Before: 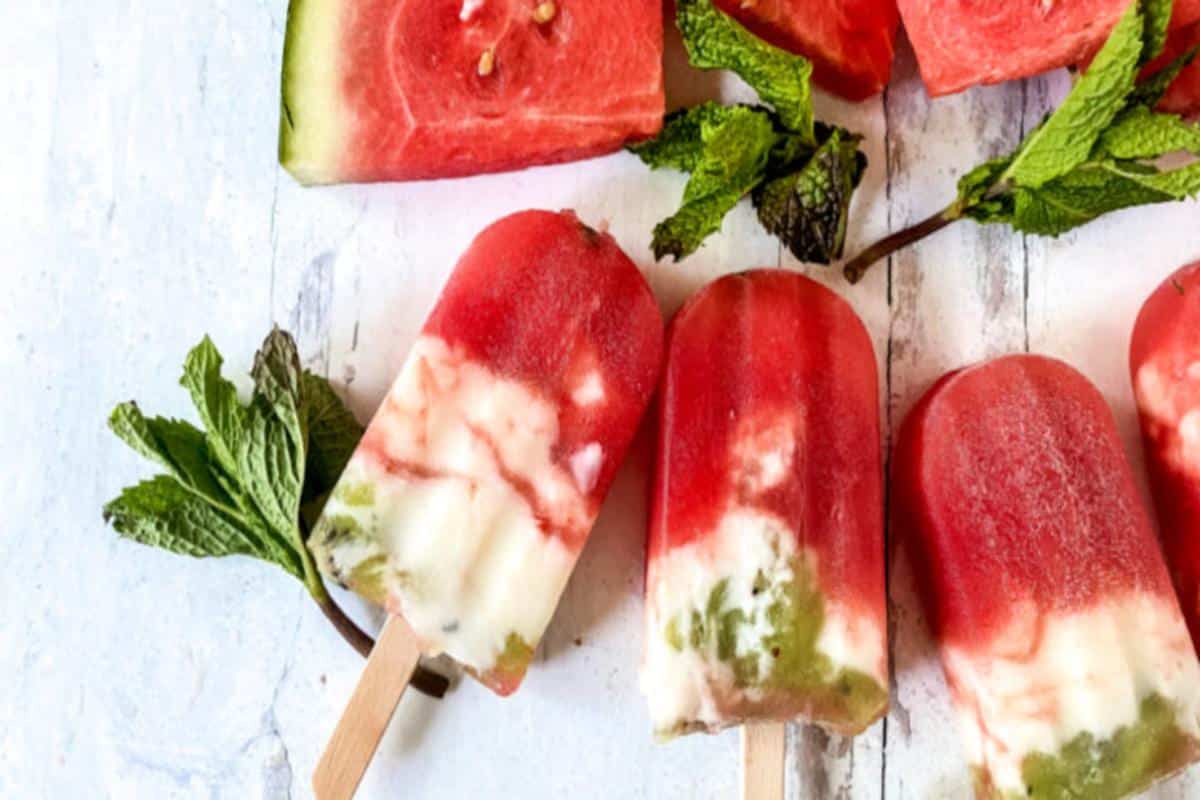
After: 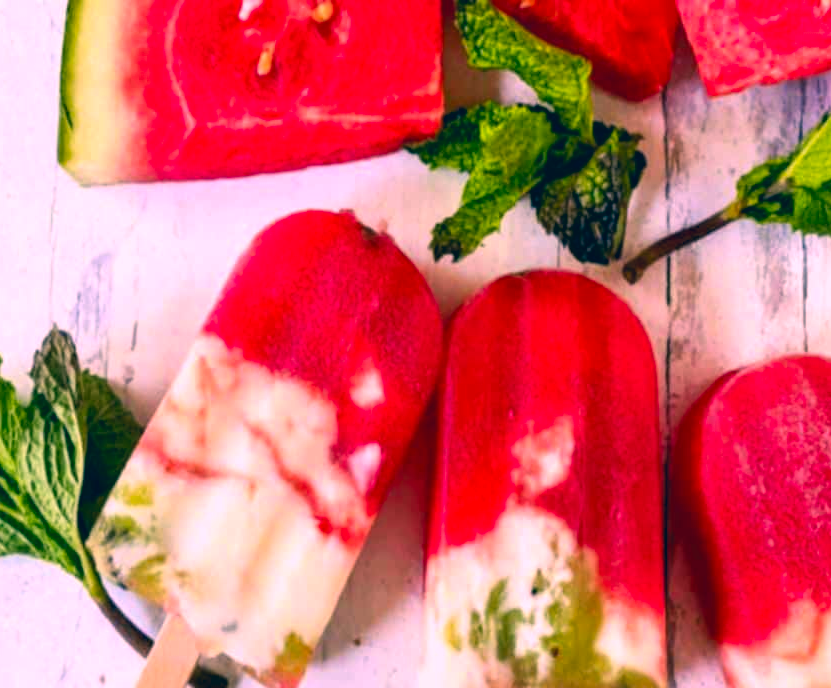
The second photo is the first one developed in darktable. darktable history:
crop: left 18.479%, right 12.2%, bottom 13.971%
color correction: highlights a* 17.03, highlights b* 0.205, shadows a* -15.38, shadows b* -14.56, saturation 1.5
